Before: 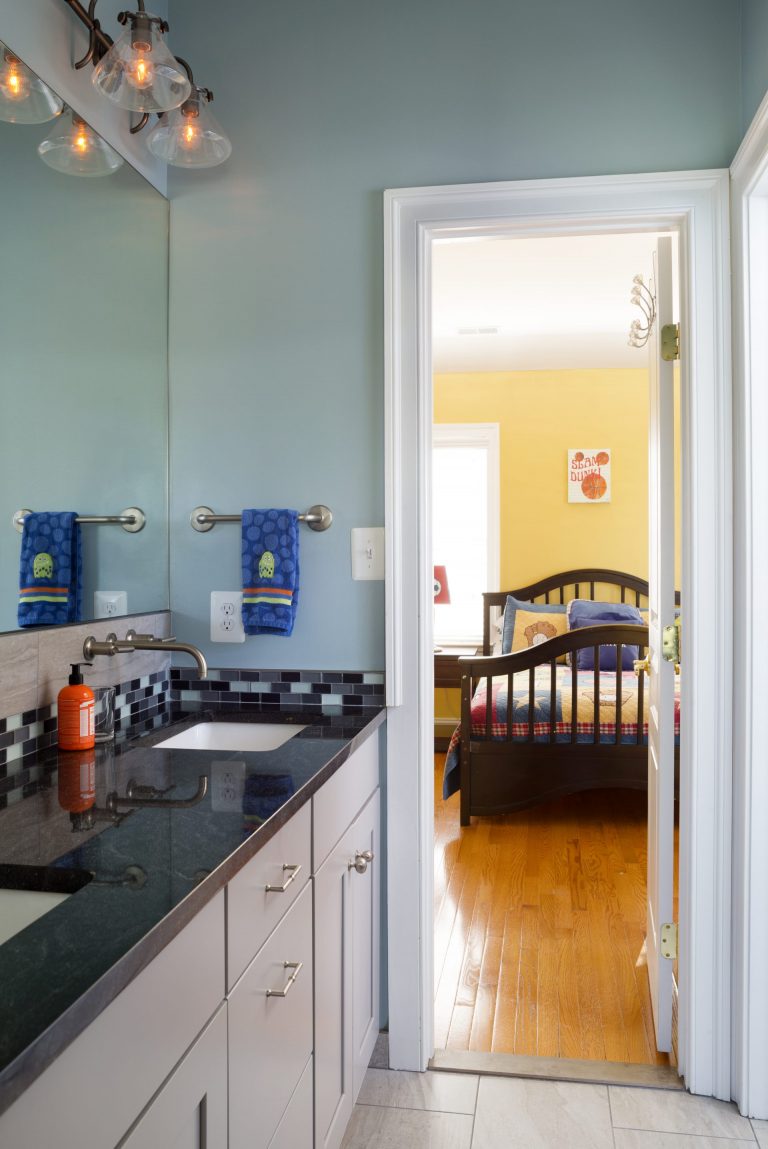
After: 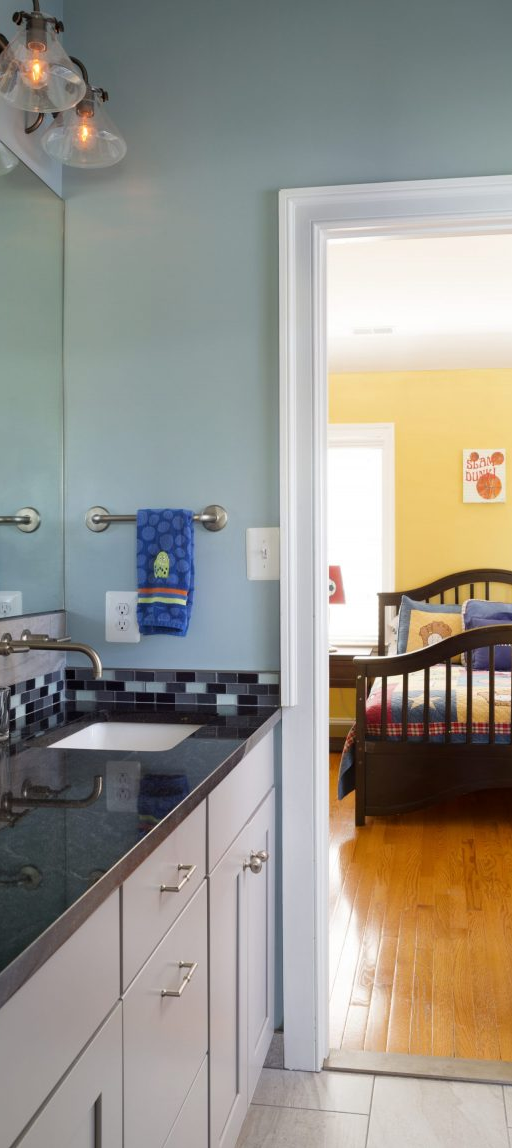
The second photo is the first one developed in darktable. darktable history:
crop and rotate: left 13.758%, right 19.543%
